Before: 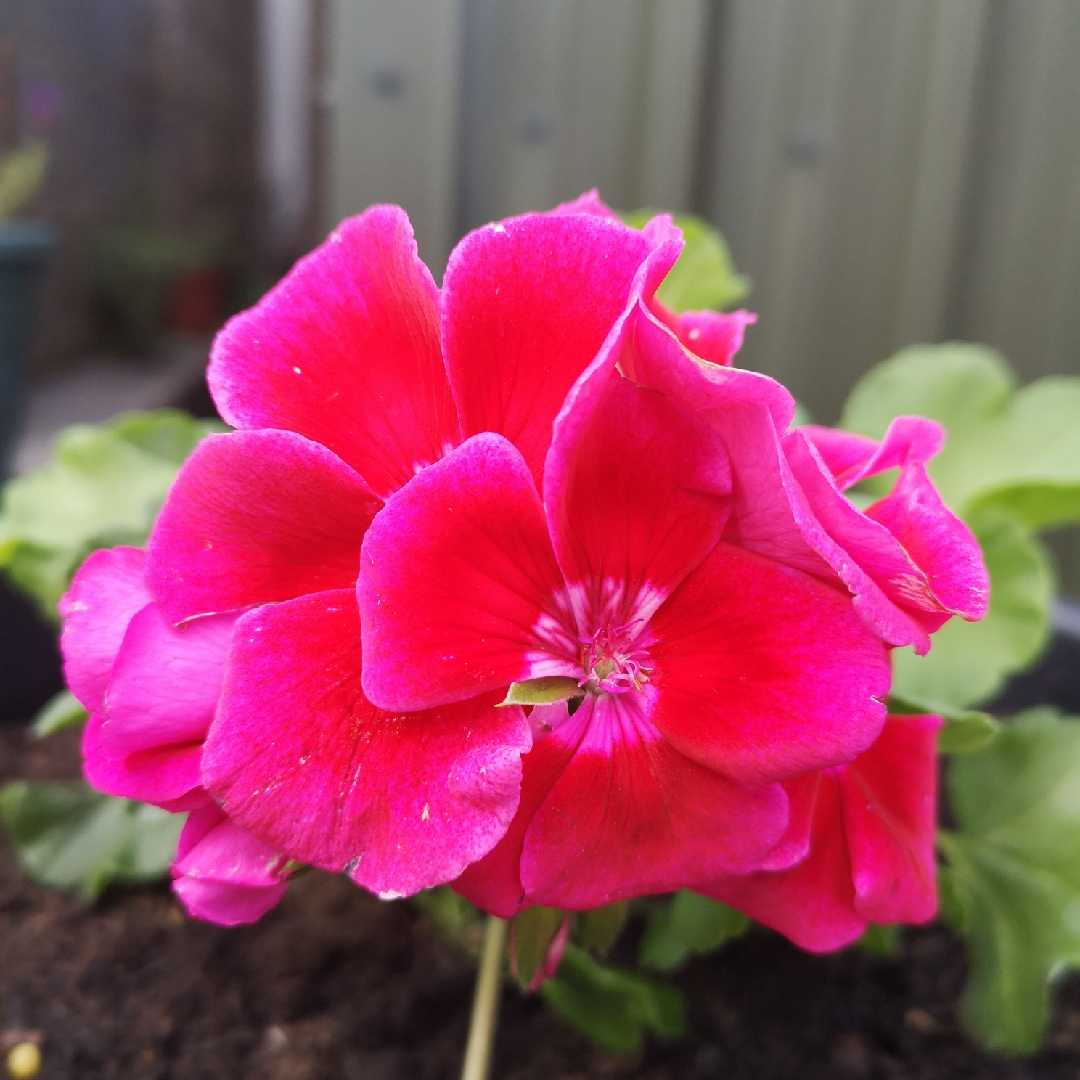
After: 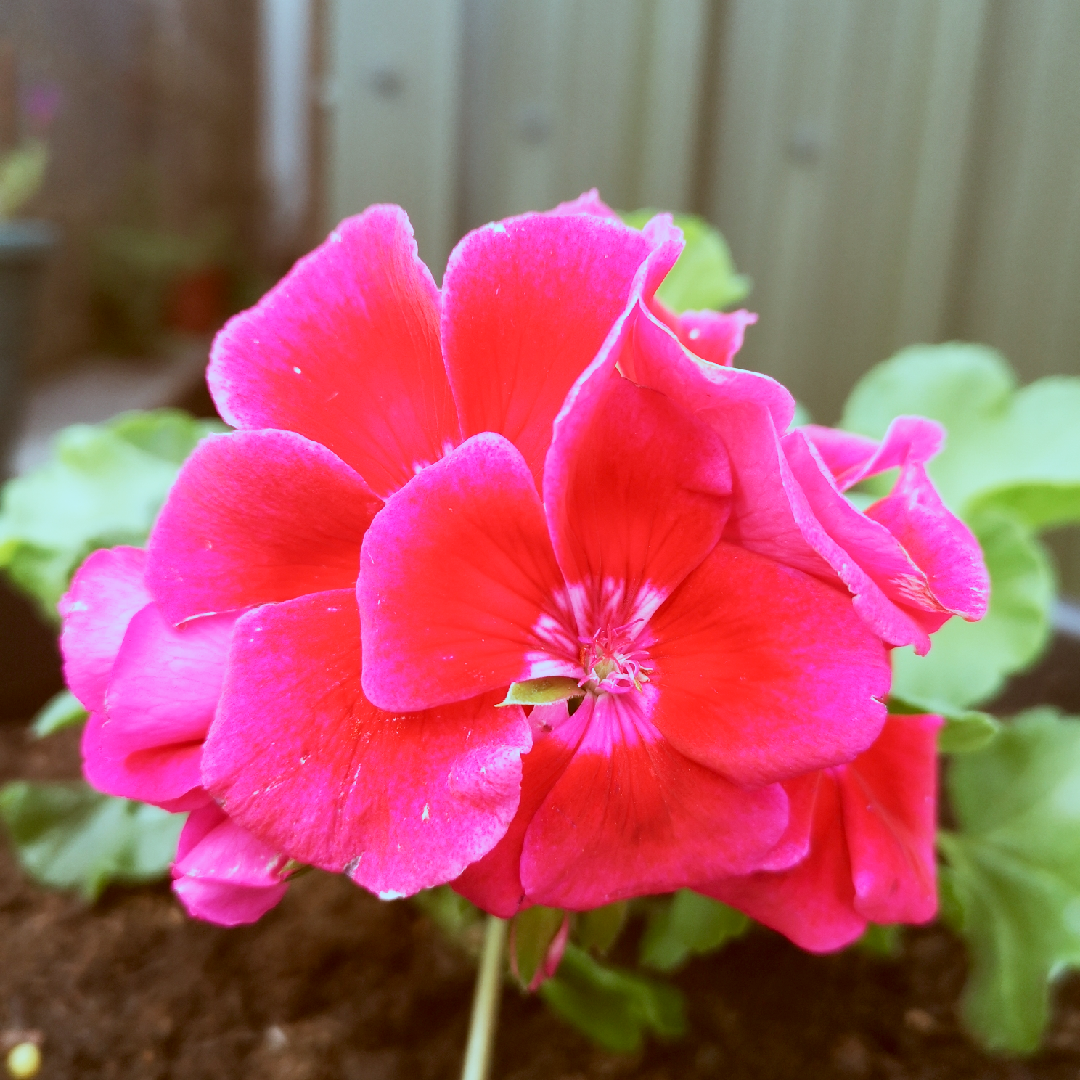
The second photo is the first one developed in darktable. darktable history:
color correction: highlights a* -14.87, highlights b* -17.01, shadows a* 10.37, shadows b* 29.47
base curve: curves: ch0 [(0, 0) (0.088, 0.125) (0.176, 0.251) (0.354, 0.501) (0.613, 0.749) (1, 0.877)], preserve colors none
